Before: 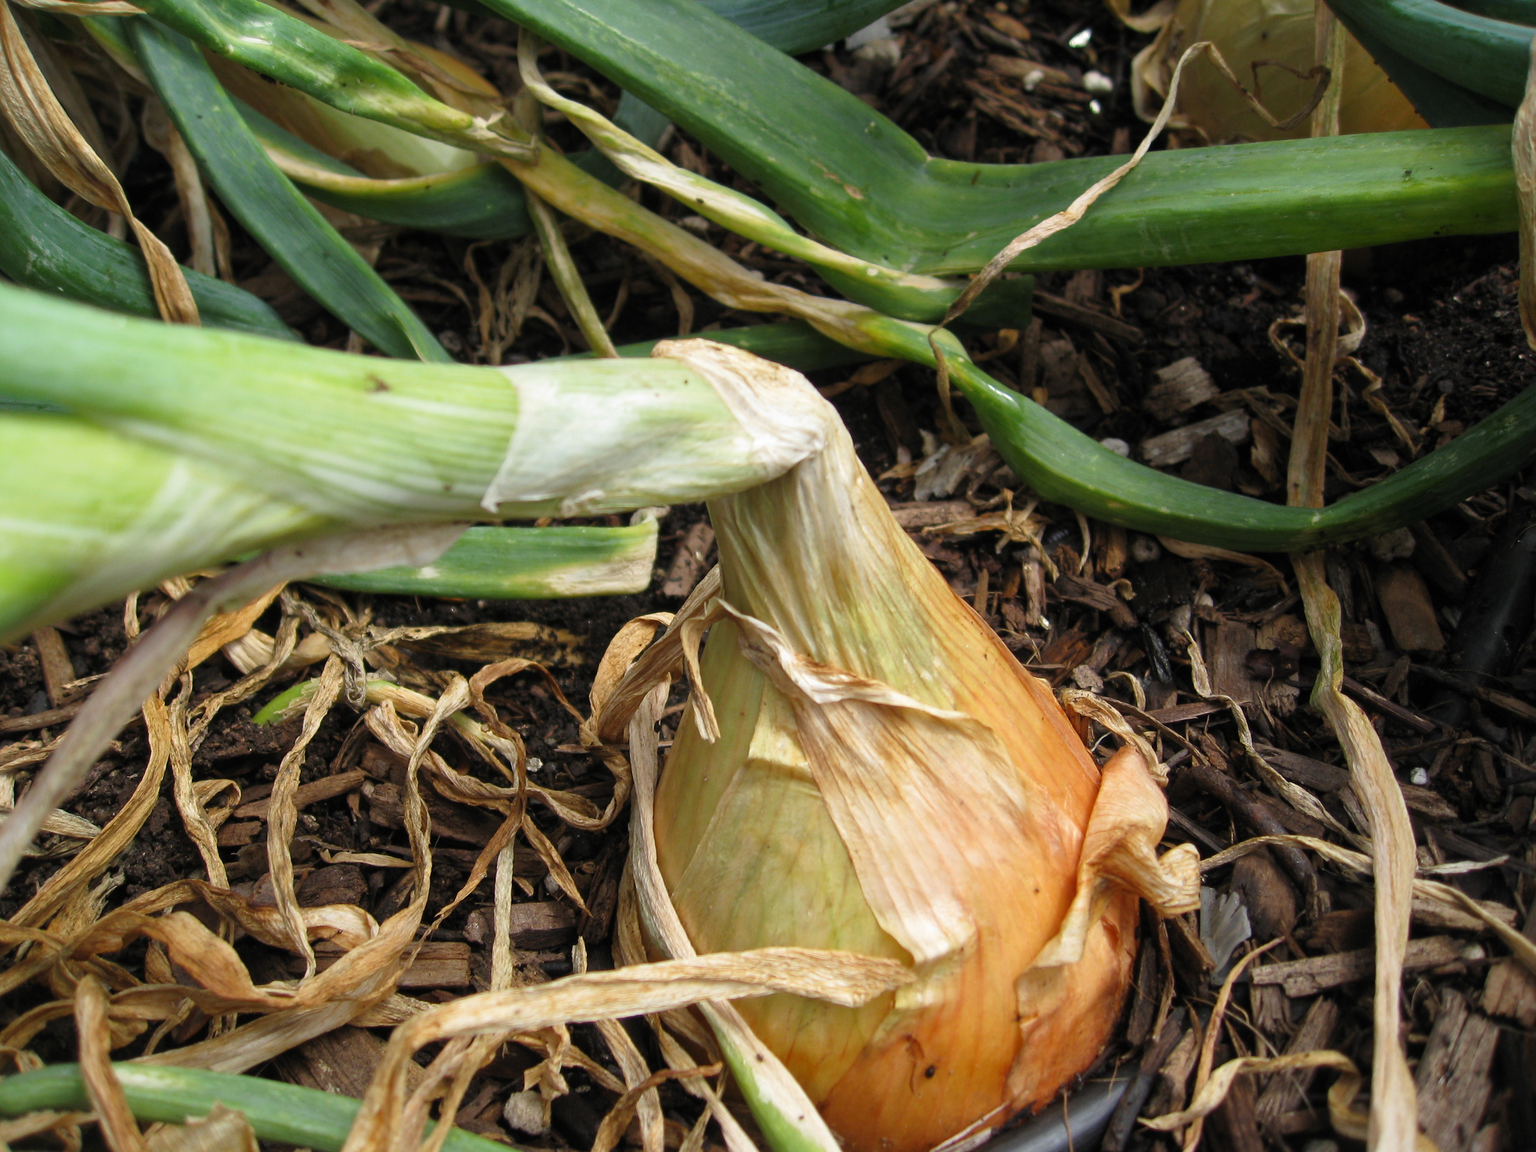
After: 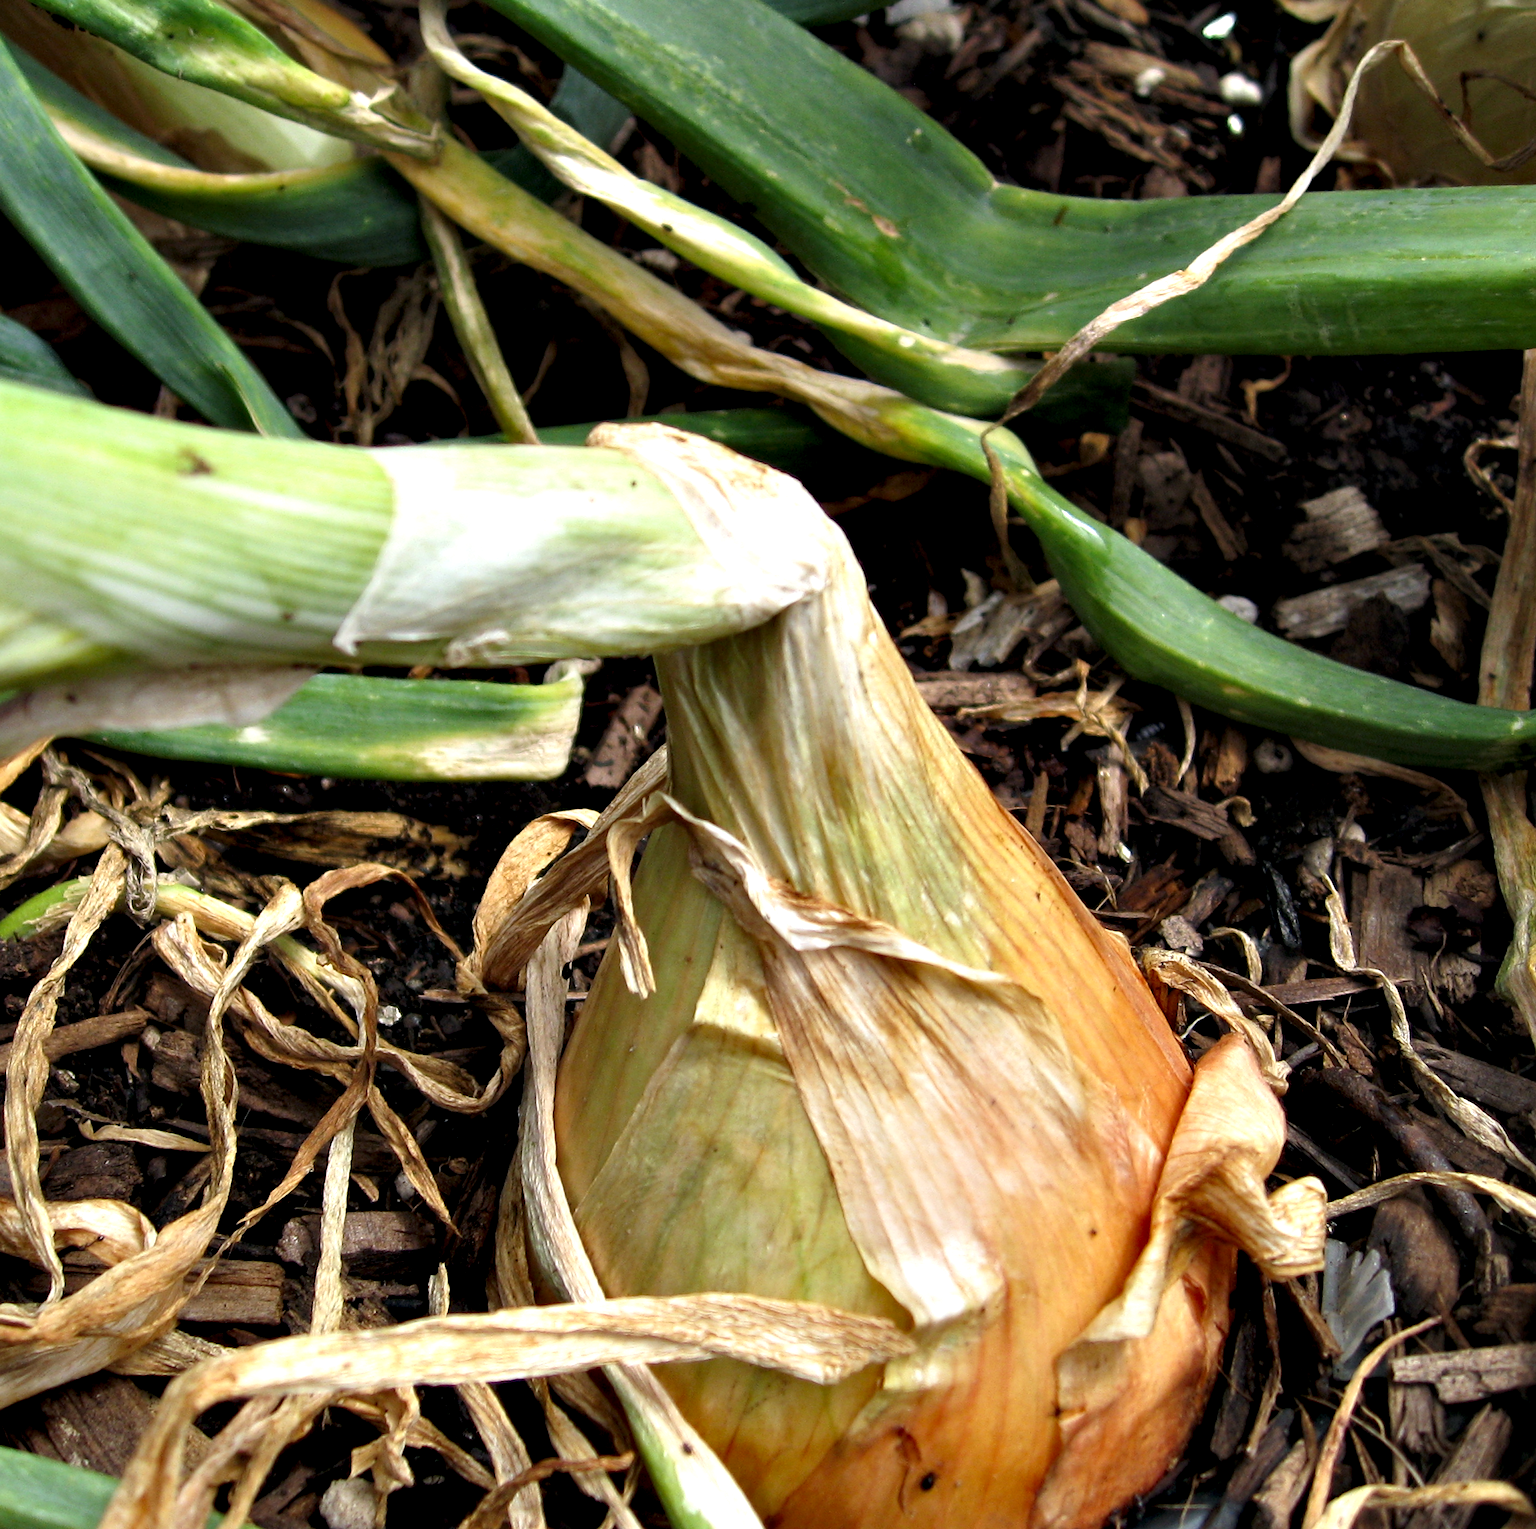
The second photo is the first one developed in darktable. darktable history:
crop and rotate: angle -3.04°, left 14.02%, top 0.034%, right 10.751%, bottom 0.072%
contrast equalizer: y [[0.6 ×6], [0.55 ×6], [0 ×6], [0 ×6], [0 ×6]]
